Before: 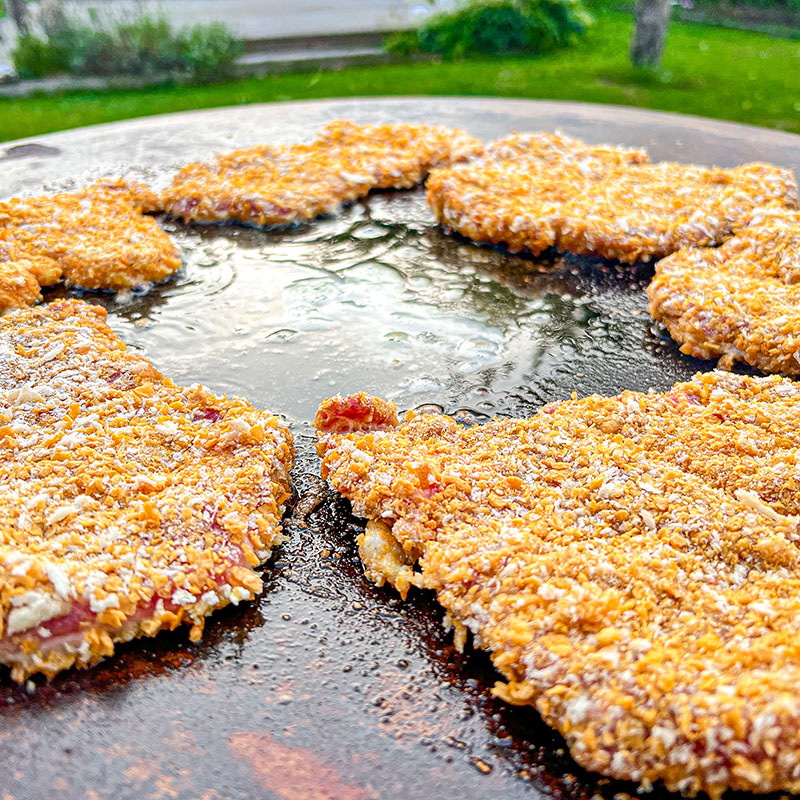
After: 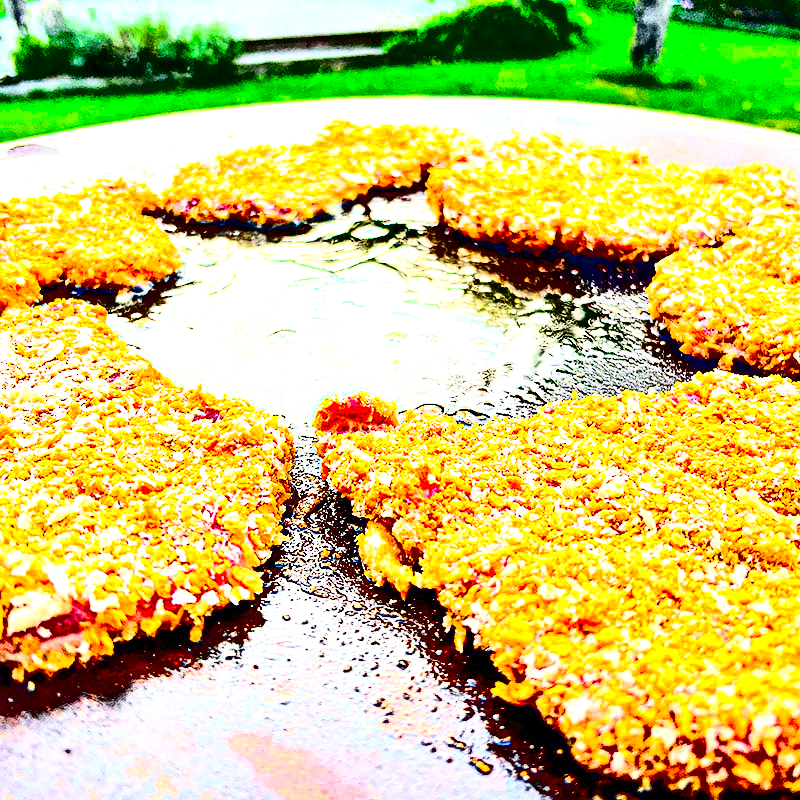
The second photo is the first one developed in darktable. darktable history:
contrast brightness saturation: contrast 0.77, brightness -1, saturation 1
exposure: black level correction 0, exposure 1.1 EV, compensate highlight preservation false
